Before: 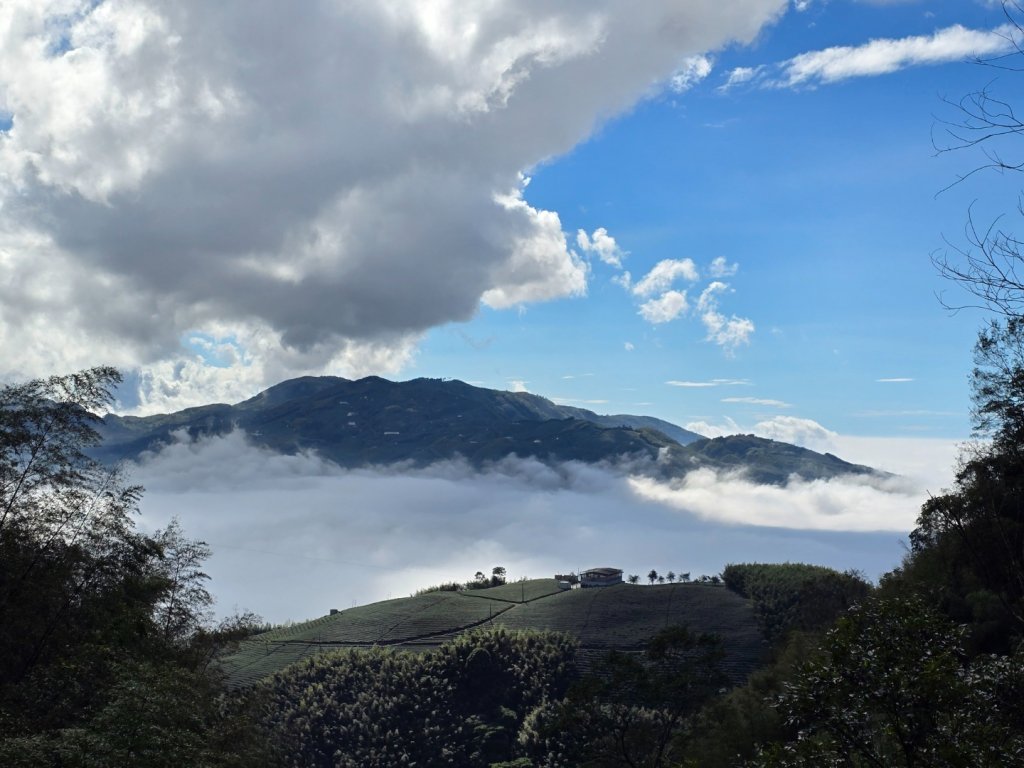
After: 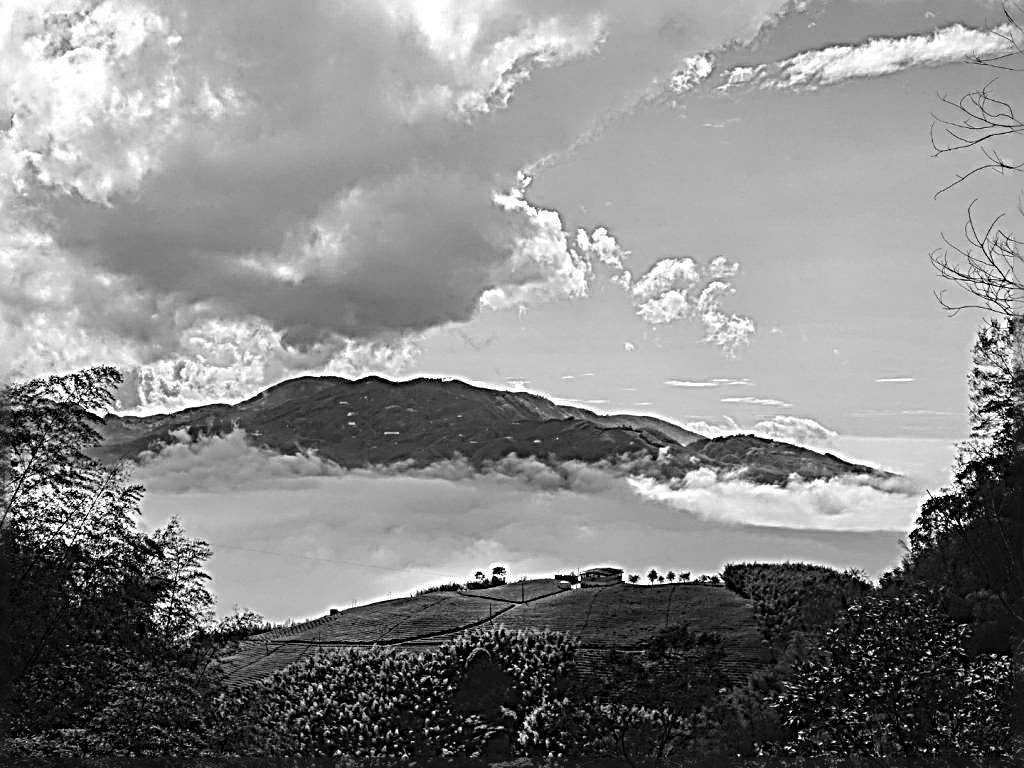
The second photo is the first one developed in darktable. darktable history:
sharpen: radius 4.044, amount 1.992
local contrast: on, module defaults
exposure: black level correction 0.001, exposure 0.138 EV, compensate highlight preservation false
color calibration: output gray [0.18, 0.41, 0.41, 0], gray › normalize channels true, illuminant same as pipeline (D50), adaptation XYZ, x 0.347, y 0.358, temperature 5007.06 K, gamut compression 0.026
